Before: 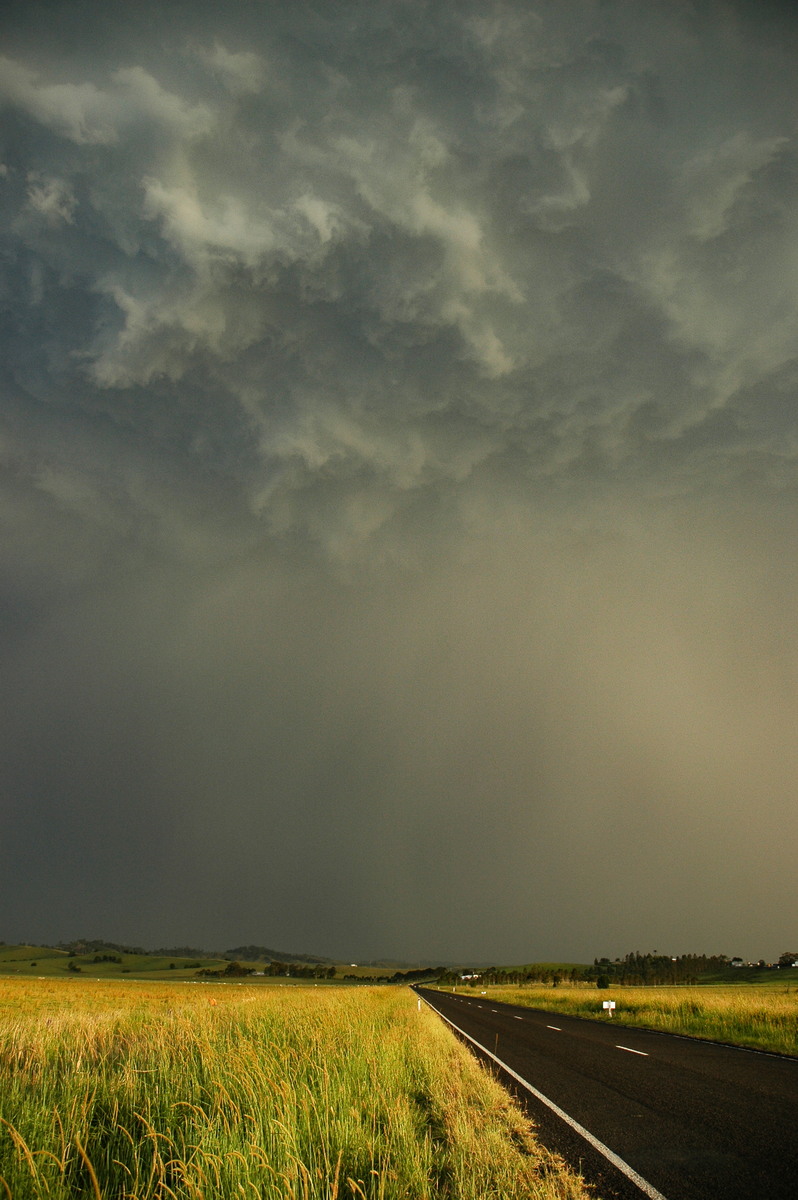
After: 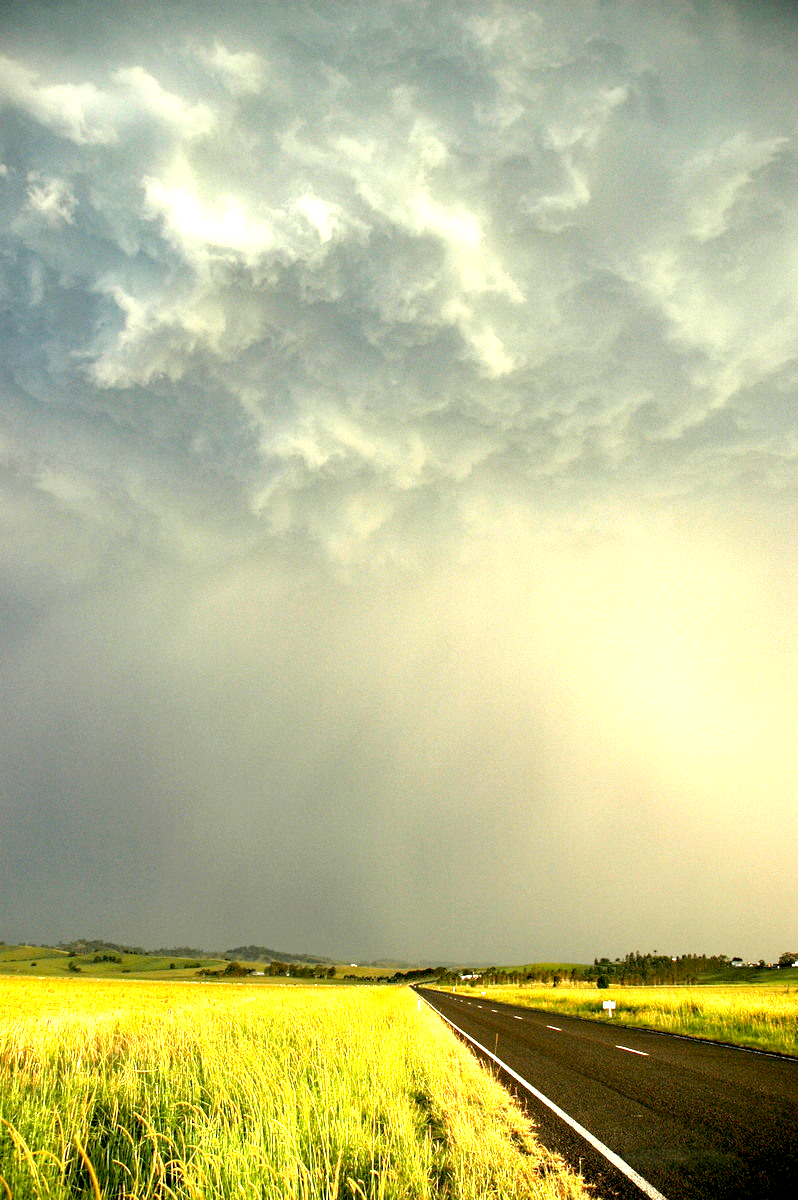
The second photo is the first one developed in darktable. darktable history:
exposure: black level correction 0.005, exposure 2.081 EV, compensate highlight preservation false
